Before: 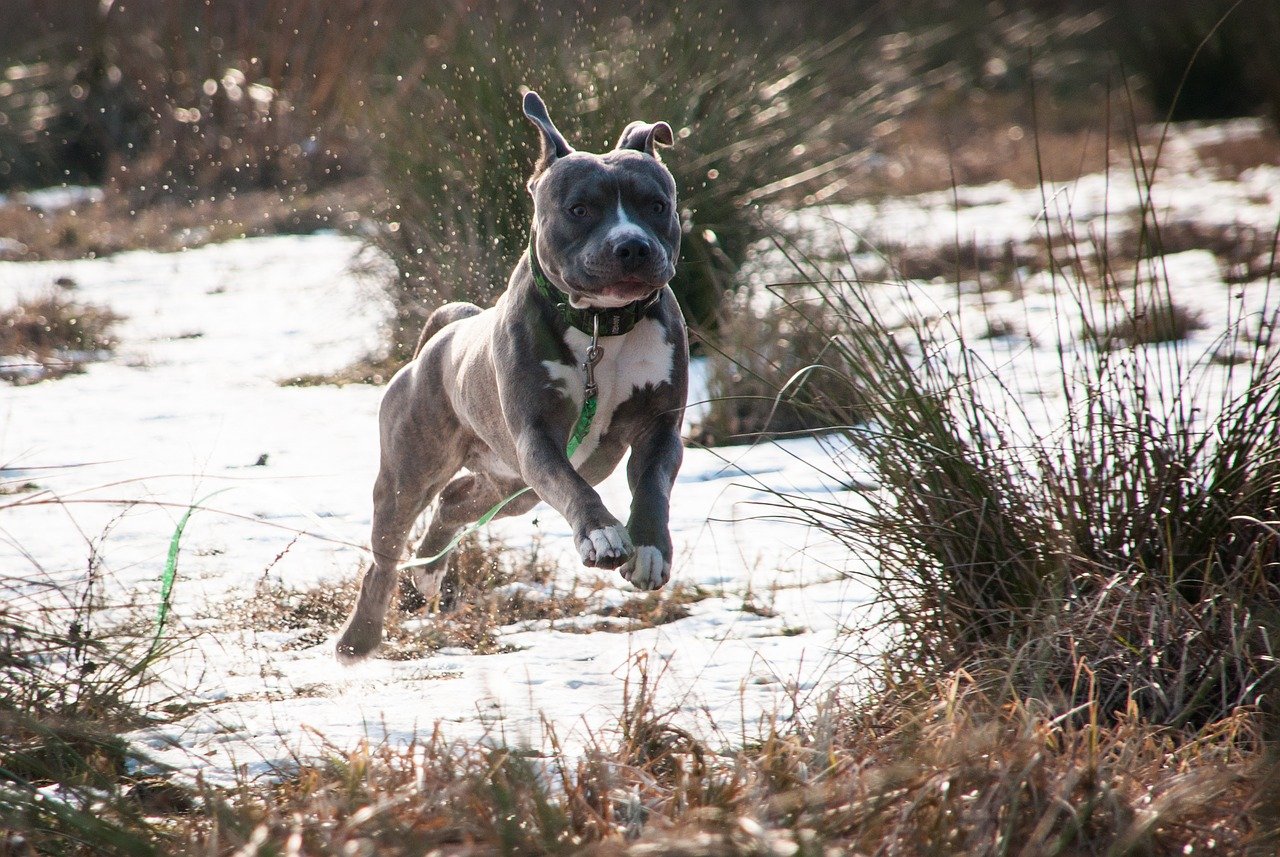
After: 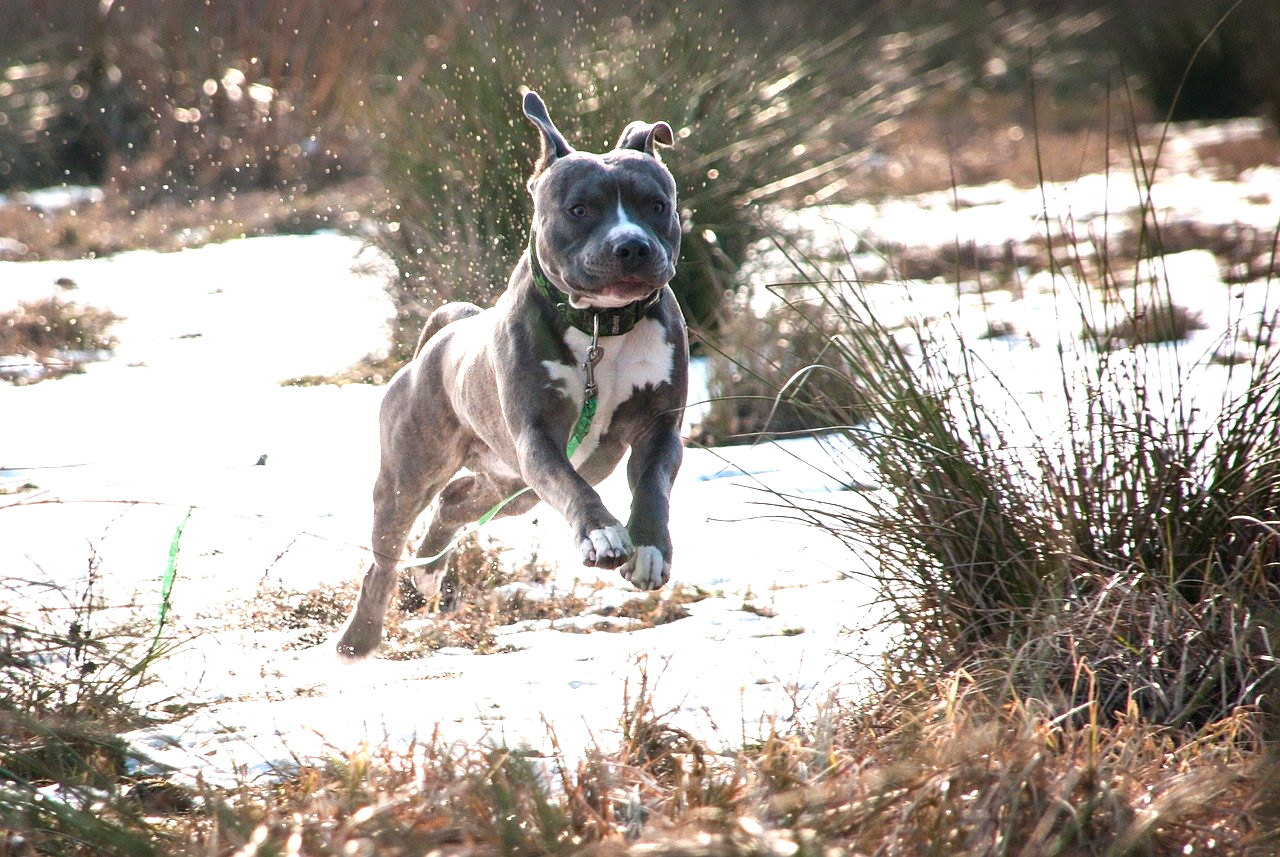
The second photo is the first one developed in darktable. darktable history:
exposure: exposure 0.767 EV, compensate exposure bias true, compensate highlight preservation false
